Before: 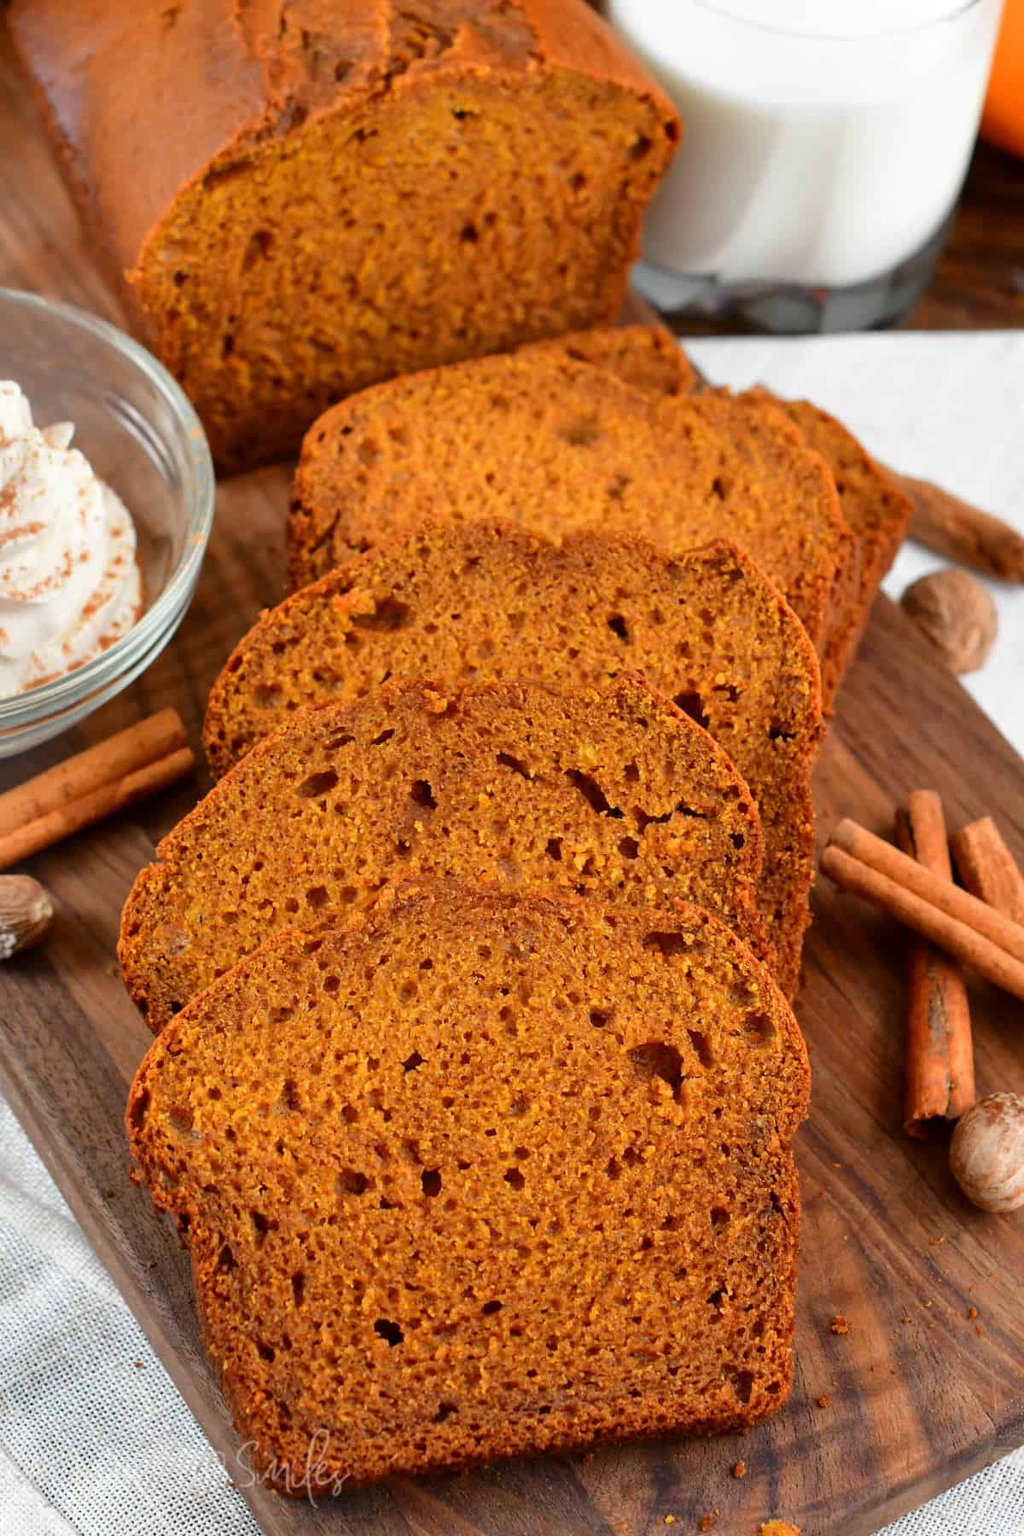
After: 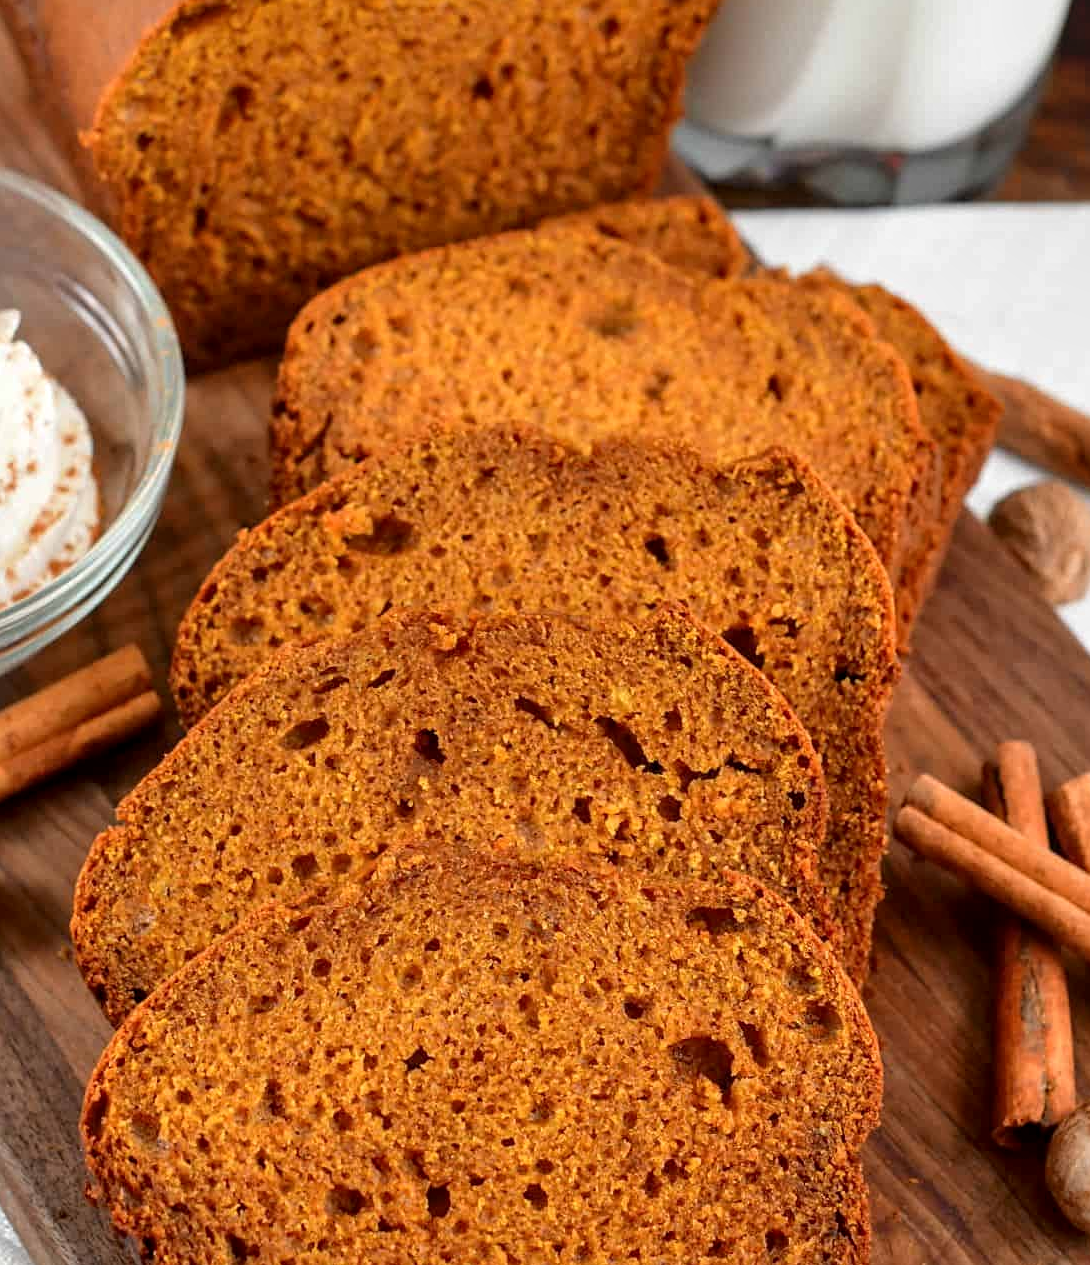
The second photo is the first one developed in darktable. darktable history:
local contrast: on, module defaults
sharpen: amount 0.2
crop: left 5.596%, top 10.314%, right 3.534%, bottom 19.395%
